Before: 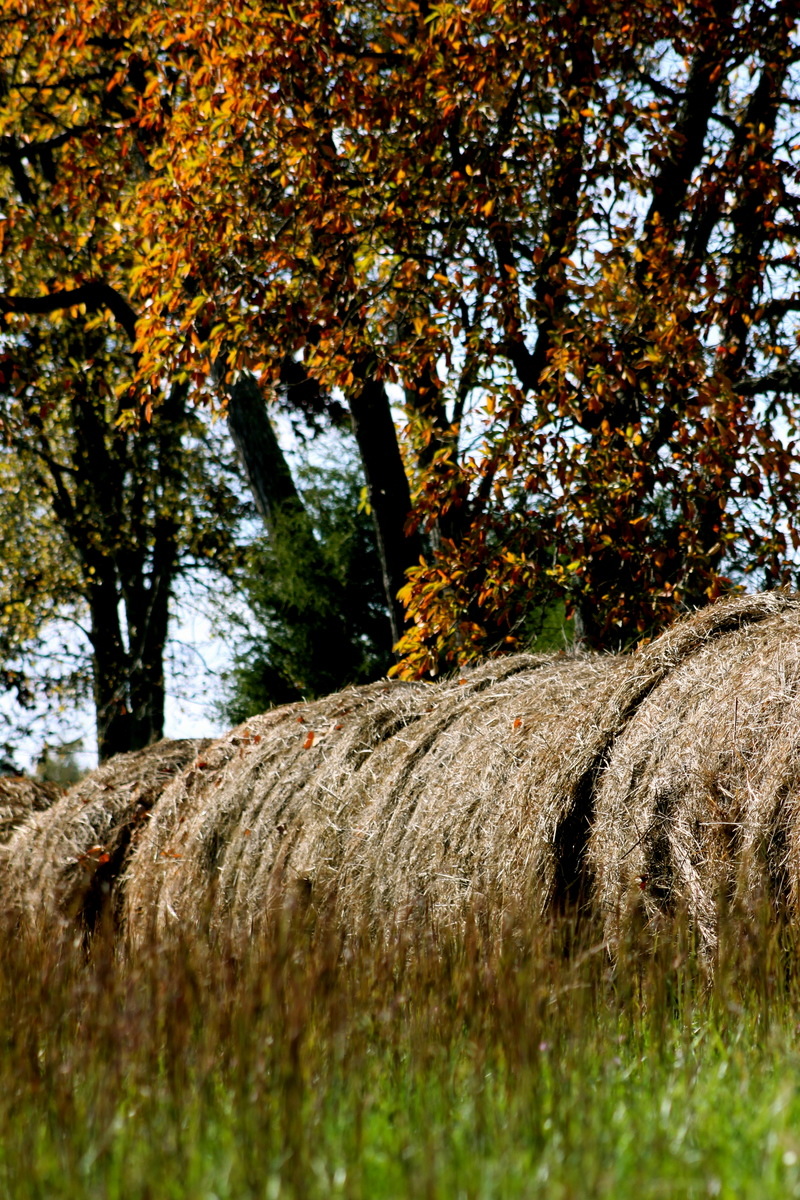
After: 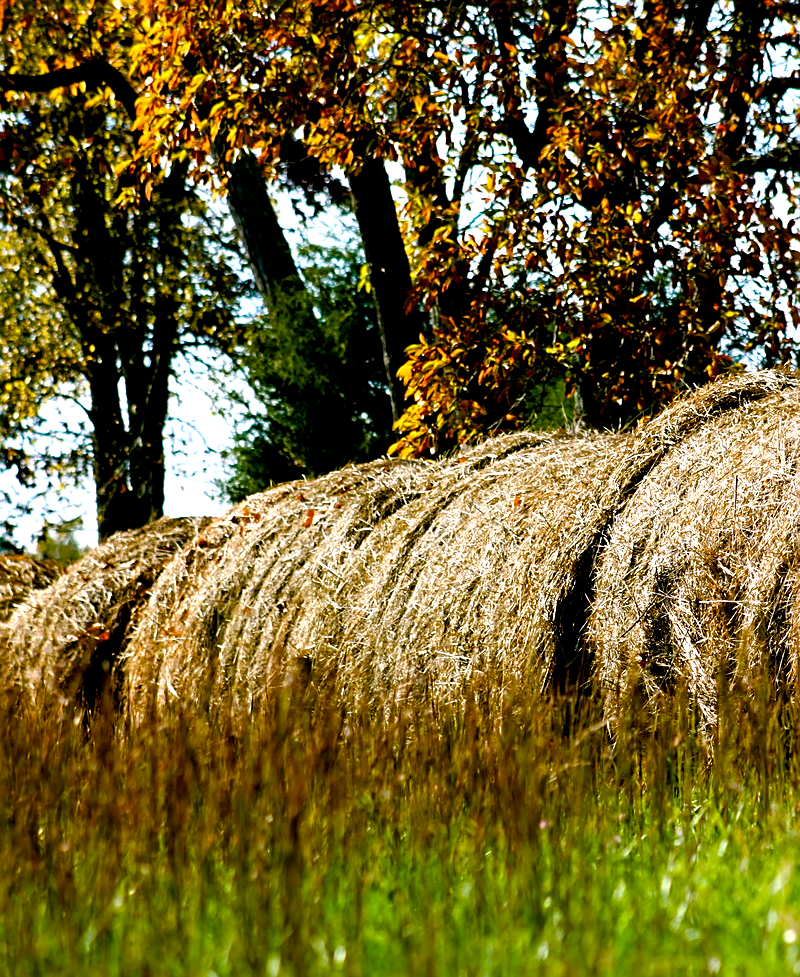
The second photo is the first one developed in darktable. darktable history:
sharpen: on, module defaults
color balance rgb: linear chroma grading › shadows -2.2%, linear chroma grading › highlights -15%, linear chroma grading › global chroma -10%, linear chroma grading › mid-tones -10%, perceptual saturation grading › global saturation 45%, perceptual saturation grading › highlights -50%, perceptual saturation grading › shadows 30%, perceptual brilliance grading › global brilliance 18%, global vibrance 45%
crop and rotate: top 18.507%
